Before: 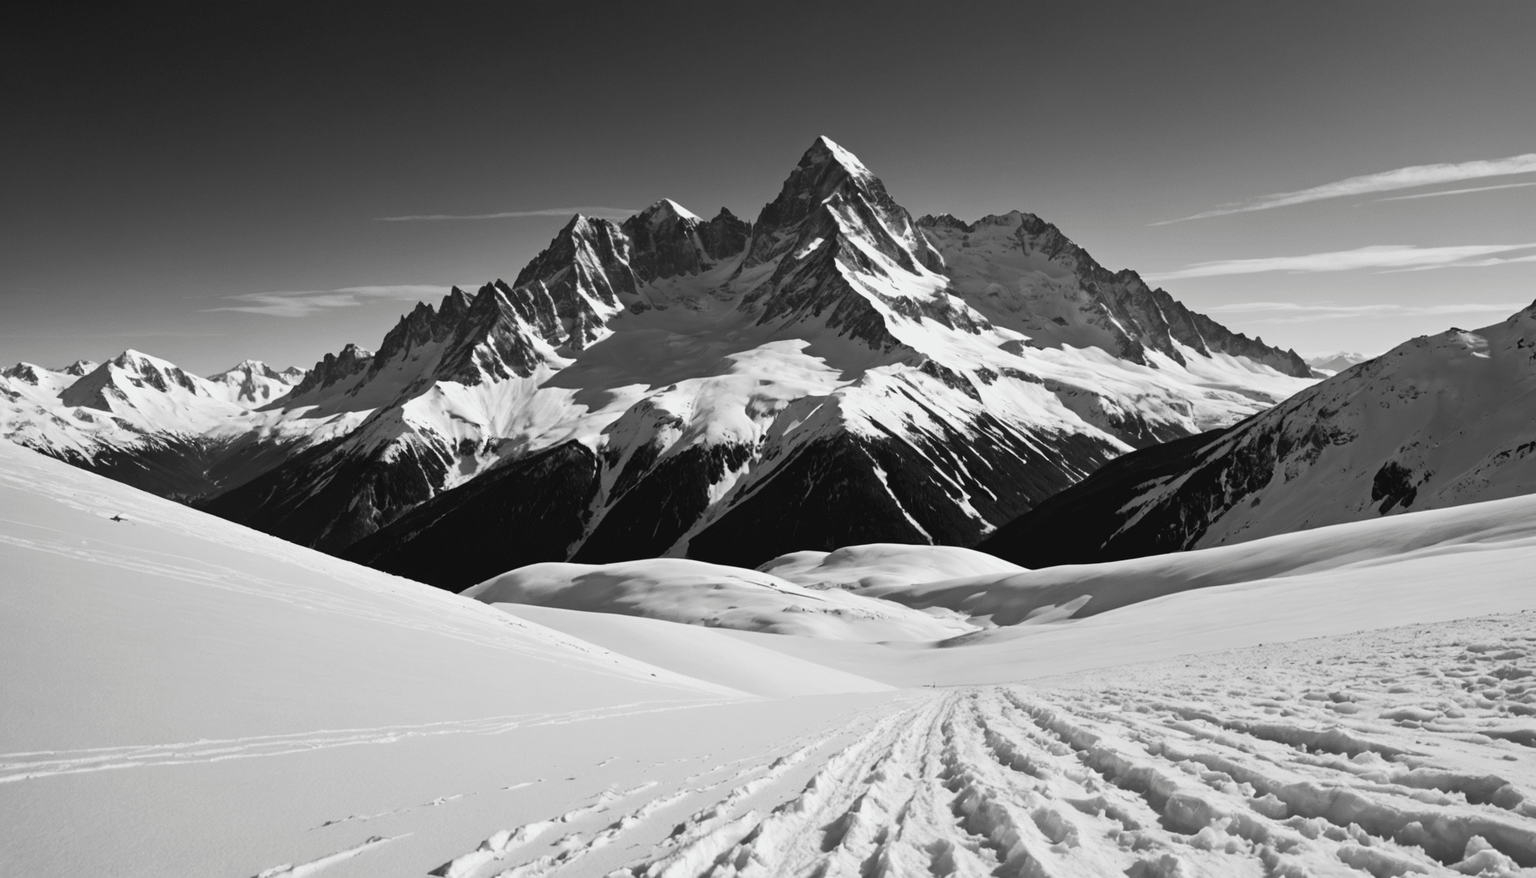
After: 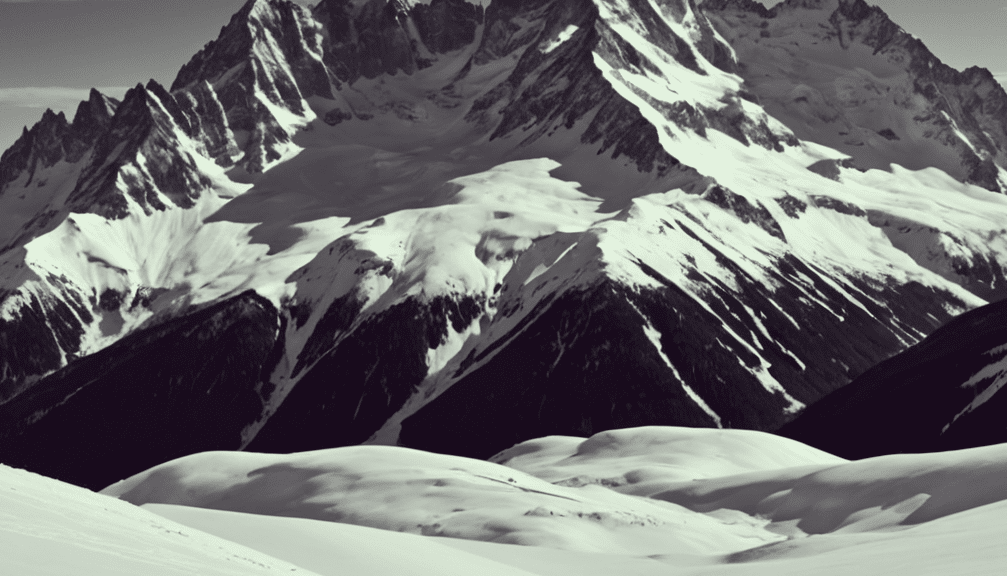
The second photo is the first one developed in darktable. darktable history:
color correction: highlights a* -20.17, highlights b* 20.27, shadows a* 20.03, shadows b* -20.46, saturation 0.43
crop: left 25%, top 25%, right 25%, bottom 25%
